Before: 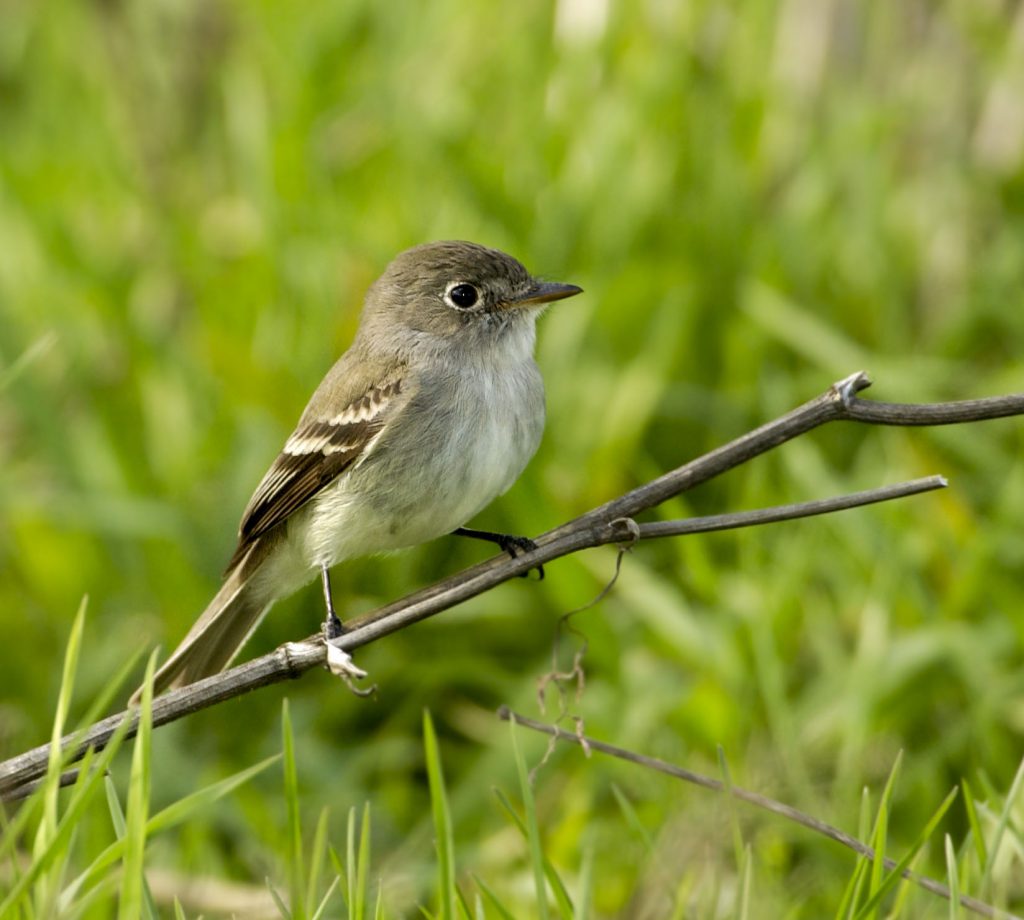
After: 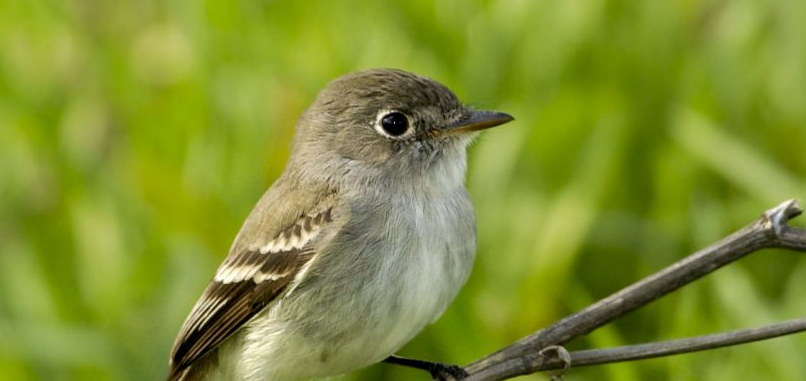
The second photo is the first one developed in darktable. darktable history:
crop: left 6.795%, top 18.71%, right 14.409%, bottom 39.827%
